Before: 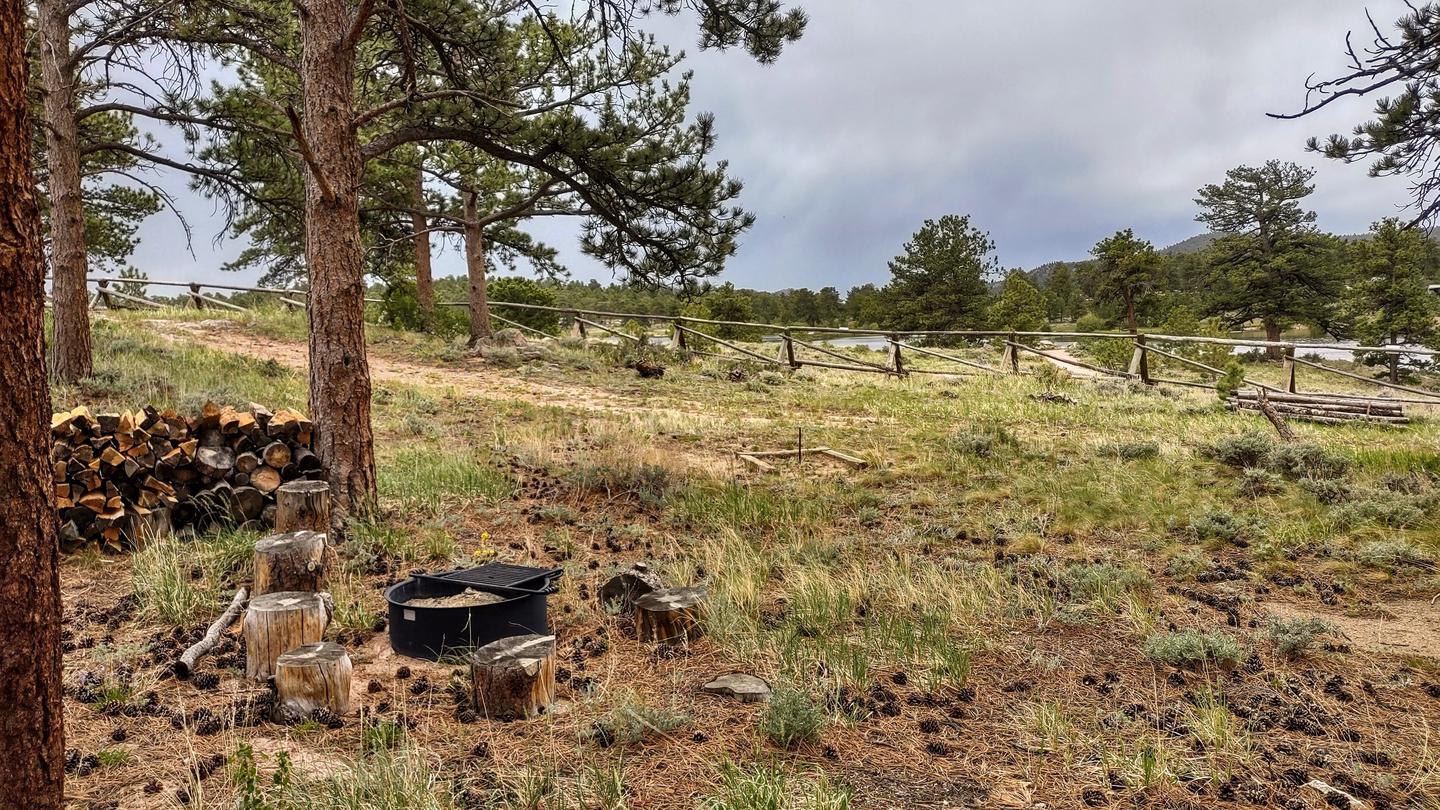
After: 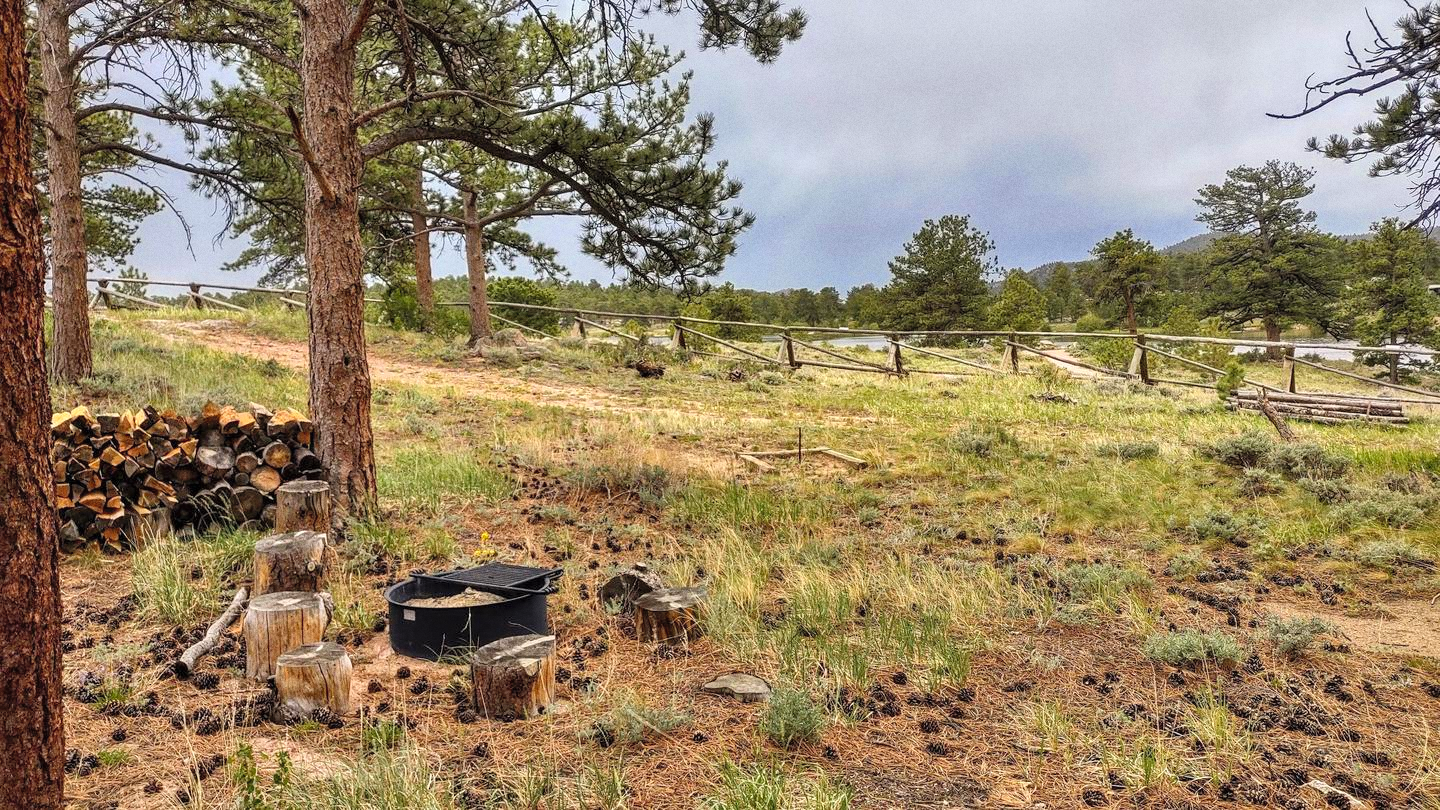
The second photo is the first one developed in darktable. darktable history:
contrast brightness saturation: brightness 0.13
grain: on, module defaults
color zones: curves: ch0 [(0, 0.613) (0.01, 0.613) (0.245, 0.448) (0.498, 0.529) (0.642, 0.665) (0.879, 0.777) (0.99, 0.613)]; ch1 [(0, 0) (0.143, 0) (0.286, 0) (0.429, 0) (0.571, 0) (0.714, 0) (0.857, 0)], mix -121.96%
